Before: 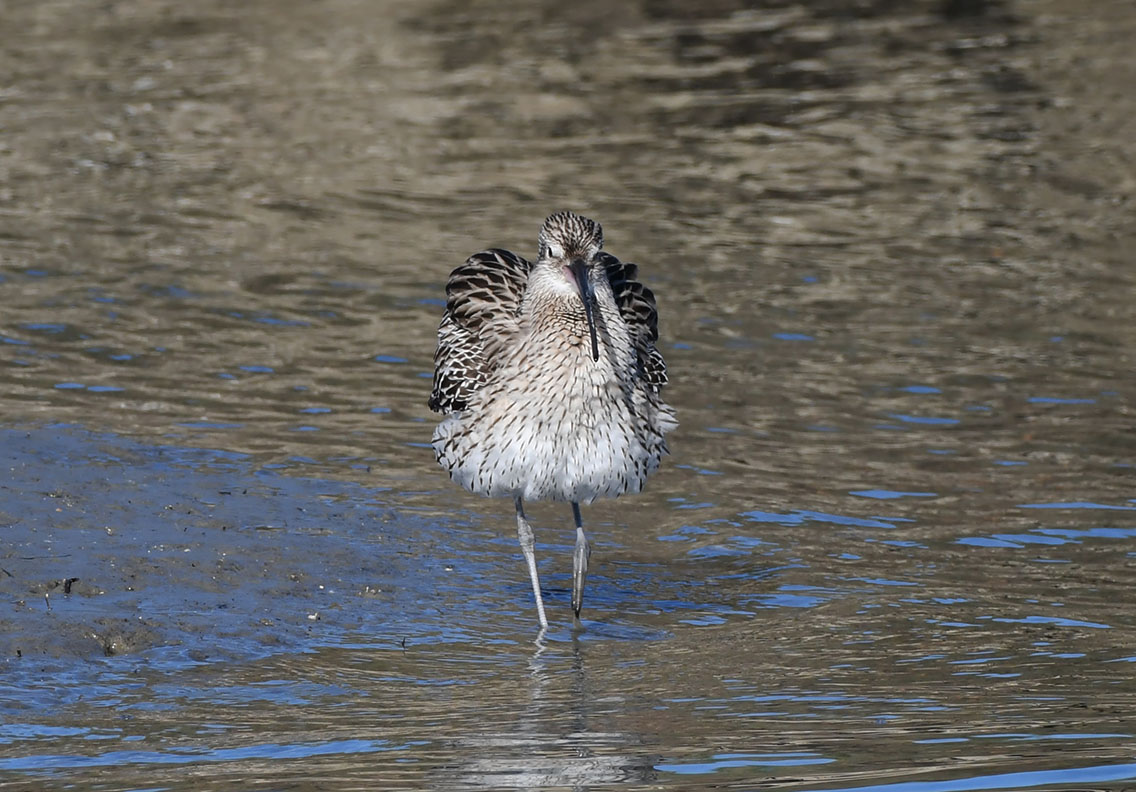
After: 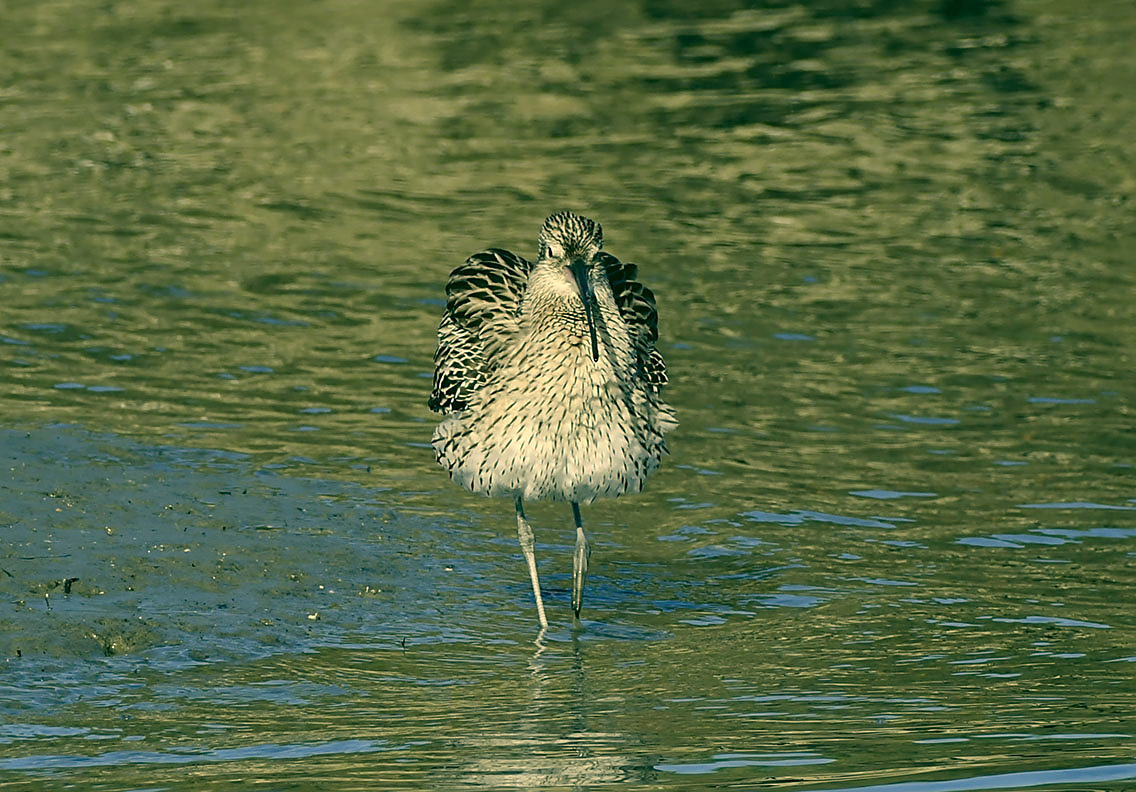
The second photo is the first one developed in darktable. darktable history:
sharpen: on, module defaults
color correction: highlights a* 5.61, highlights b* 33.29, shadows a* -26.41, shadows b* 4.02
